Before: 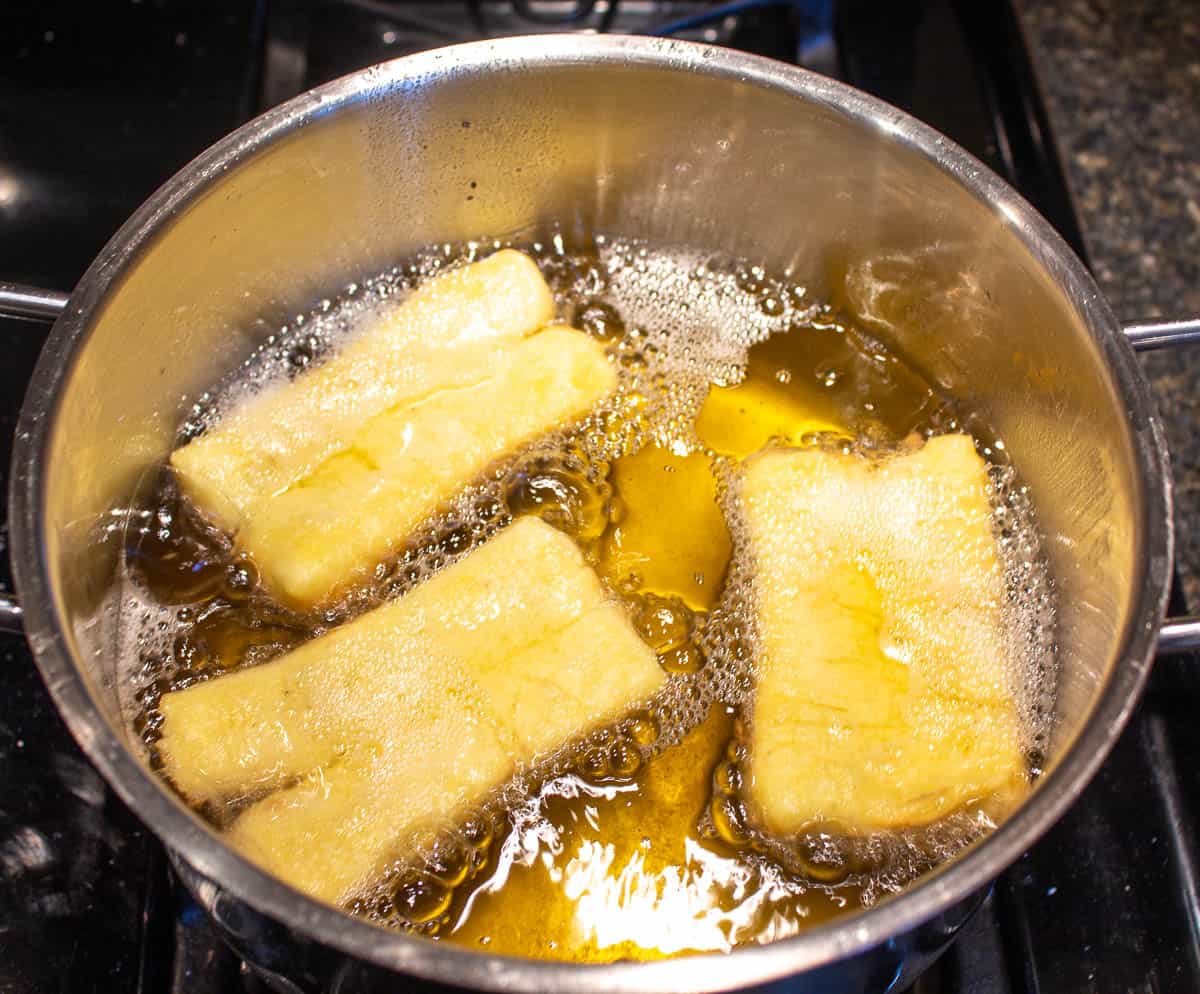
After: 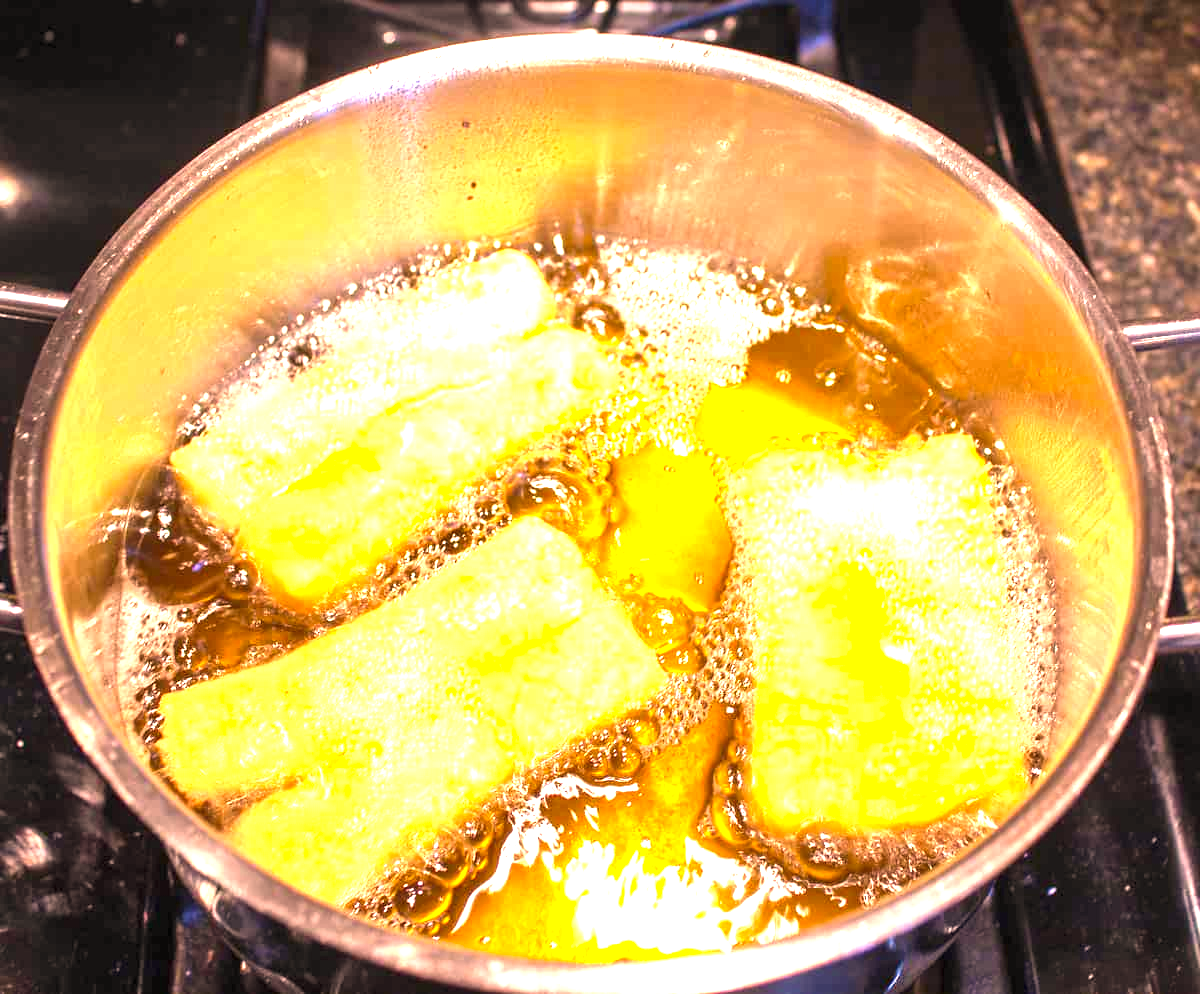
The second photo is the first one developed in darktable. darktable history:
color correction: highlights a* 20.56, highlights b* 19.4
exposure: black level correction 0, exposure 1.741 EV, compensate exposure bias true, compensate highlight preservation false
